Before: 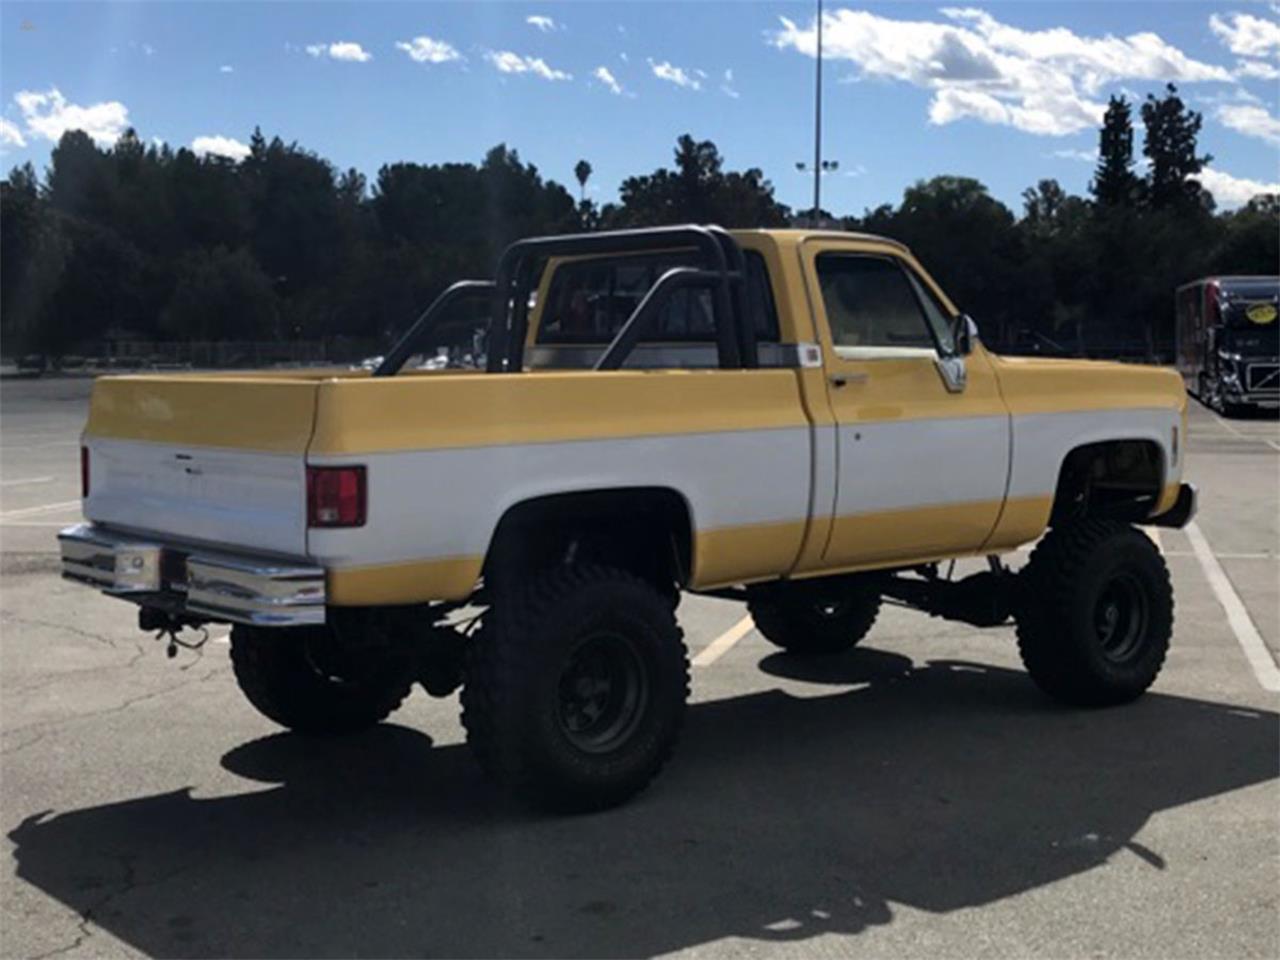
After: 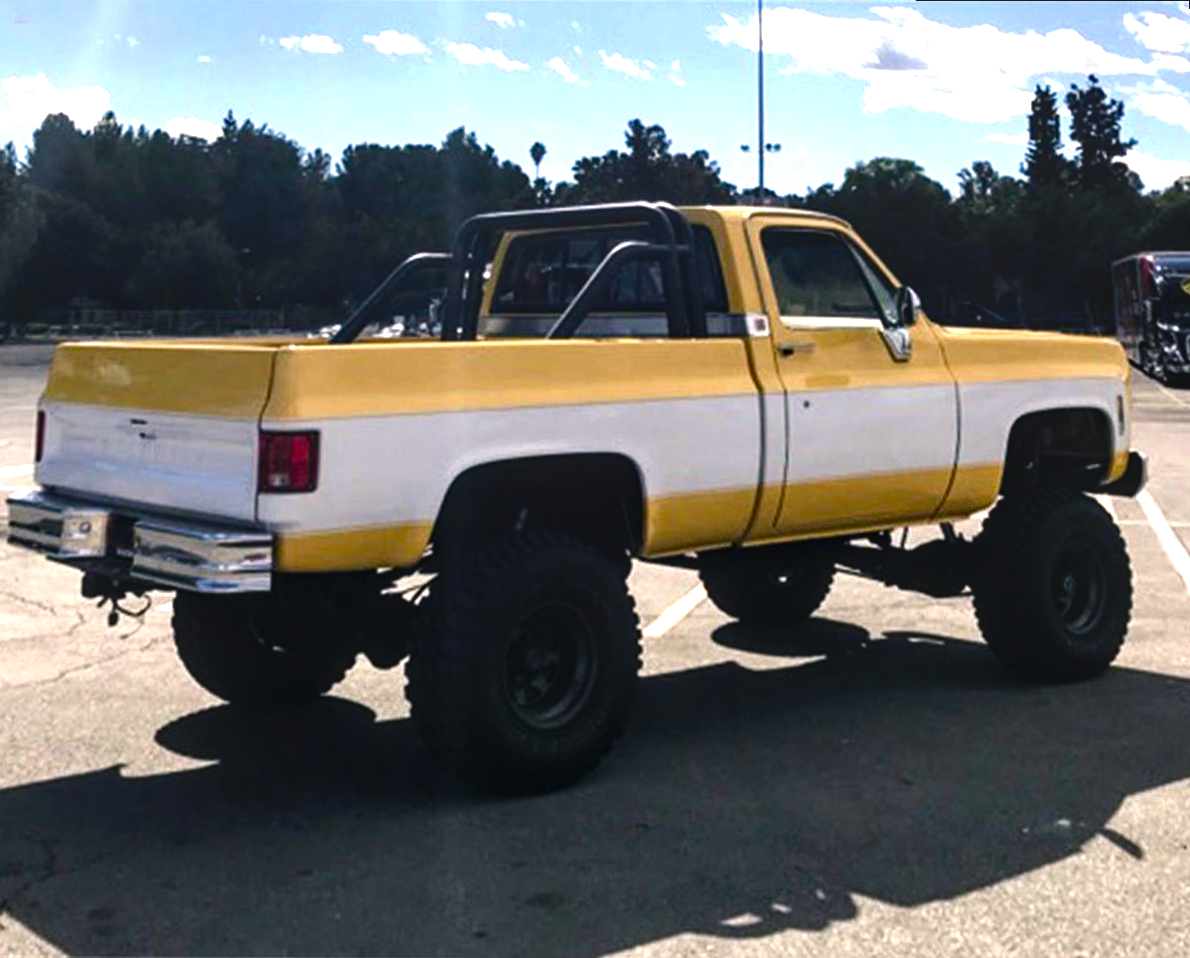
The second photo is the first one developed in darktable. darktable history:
local contrast: detail 117%
rotate and perspective: rotation 0.215°, lens shift (vertical) -0.139, crop left 0.069, crop right 0.939, crop top 0.002, crop bottom 0.996
tone equalizer: -8 EV -0.417 EV, -7 EV -0.389 EV, -6 EV -0.333 EV, -5 EV -0.222 EV, -3 EV 0.222 EV, -2 EV 0.333 EV, -1 EV 0.389 EV, +0 EV 0.417 EV, edges refinement/feathering 500, mask exposure compensation -1.57 EV, preserve details no
white balance: emerald 1
exposure: black level correction 0.001, exposure 0.5 EV, compensate exposure bias true, compensate highlight preservation false
color balance rgb: shadows lift › chroma 1%, shadows lift › hue 217.2°, power › hue 310.8°, highlights gain › chroma 2%, highlights gain › hue 44.4°, global offset › luminance 0.25%, global offset › hue 171.6°, perceptual saturation grading › global saturation 14.09%, perceptual saturation grading › highlights -30%, perceptual saturation grading › shadows 50.67%, global vibrance 25%, contrast 20%
